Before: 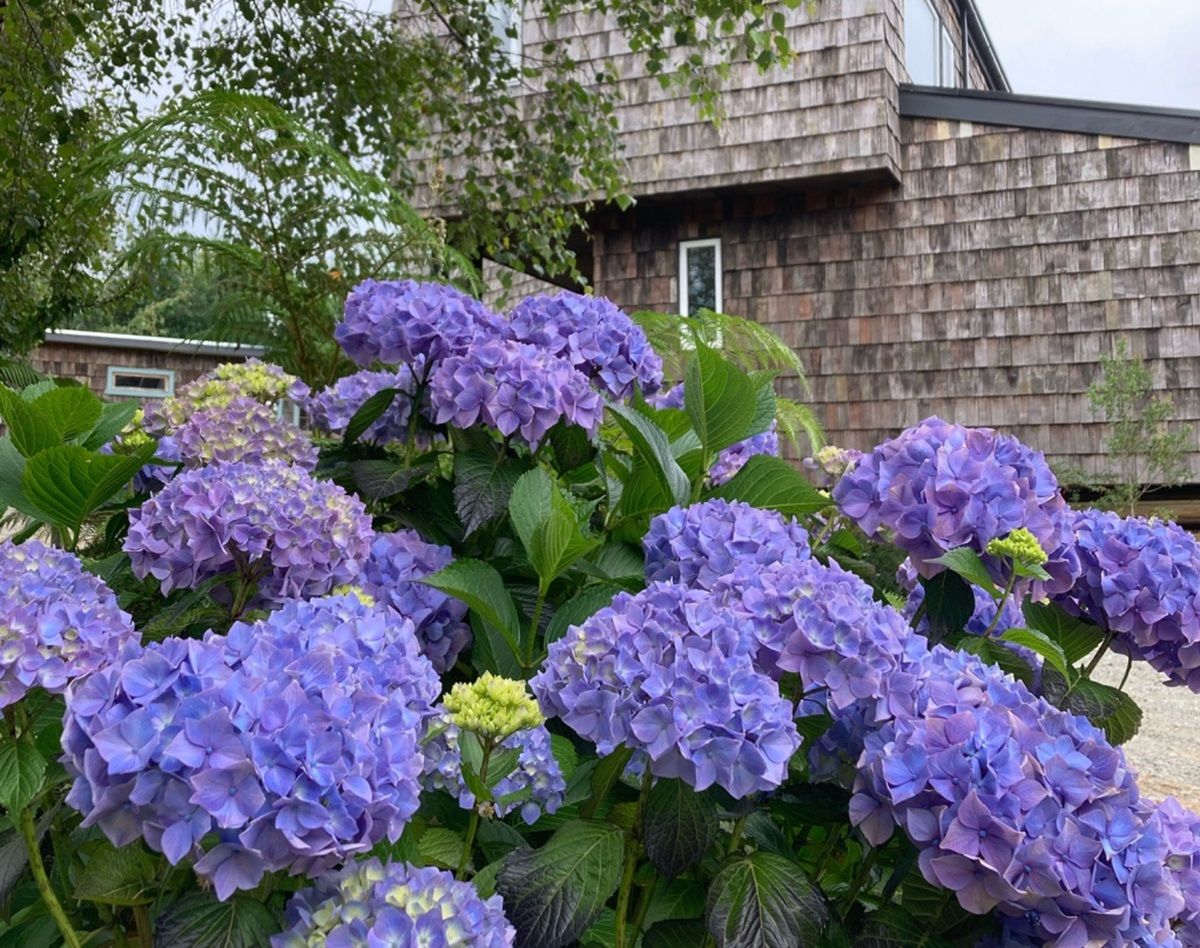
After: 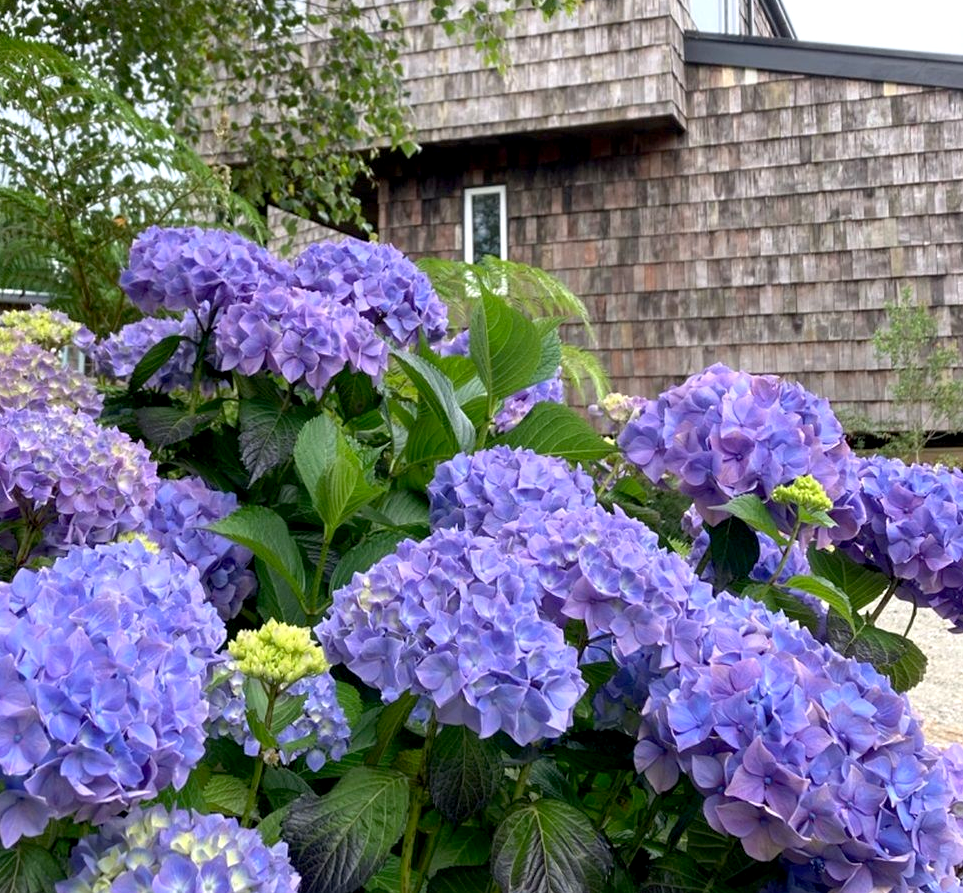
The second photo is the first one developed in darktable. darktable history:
exposure: black level correction 0.005, exposure 0.417 EV, compensate highlight preservation false
crop and rotate: left 17.959%, top 5.771%, right 1.742%
